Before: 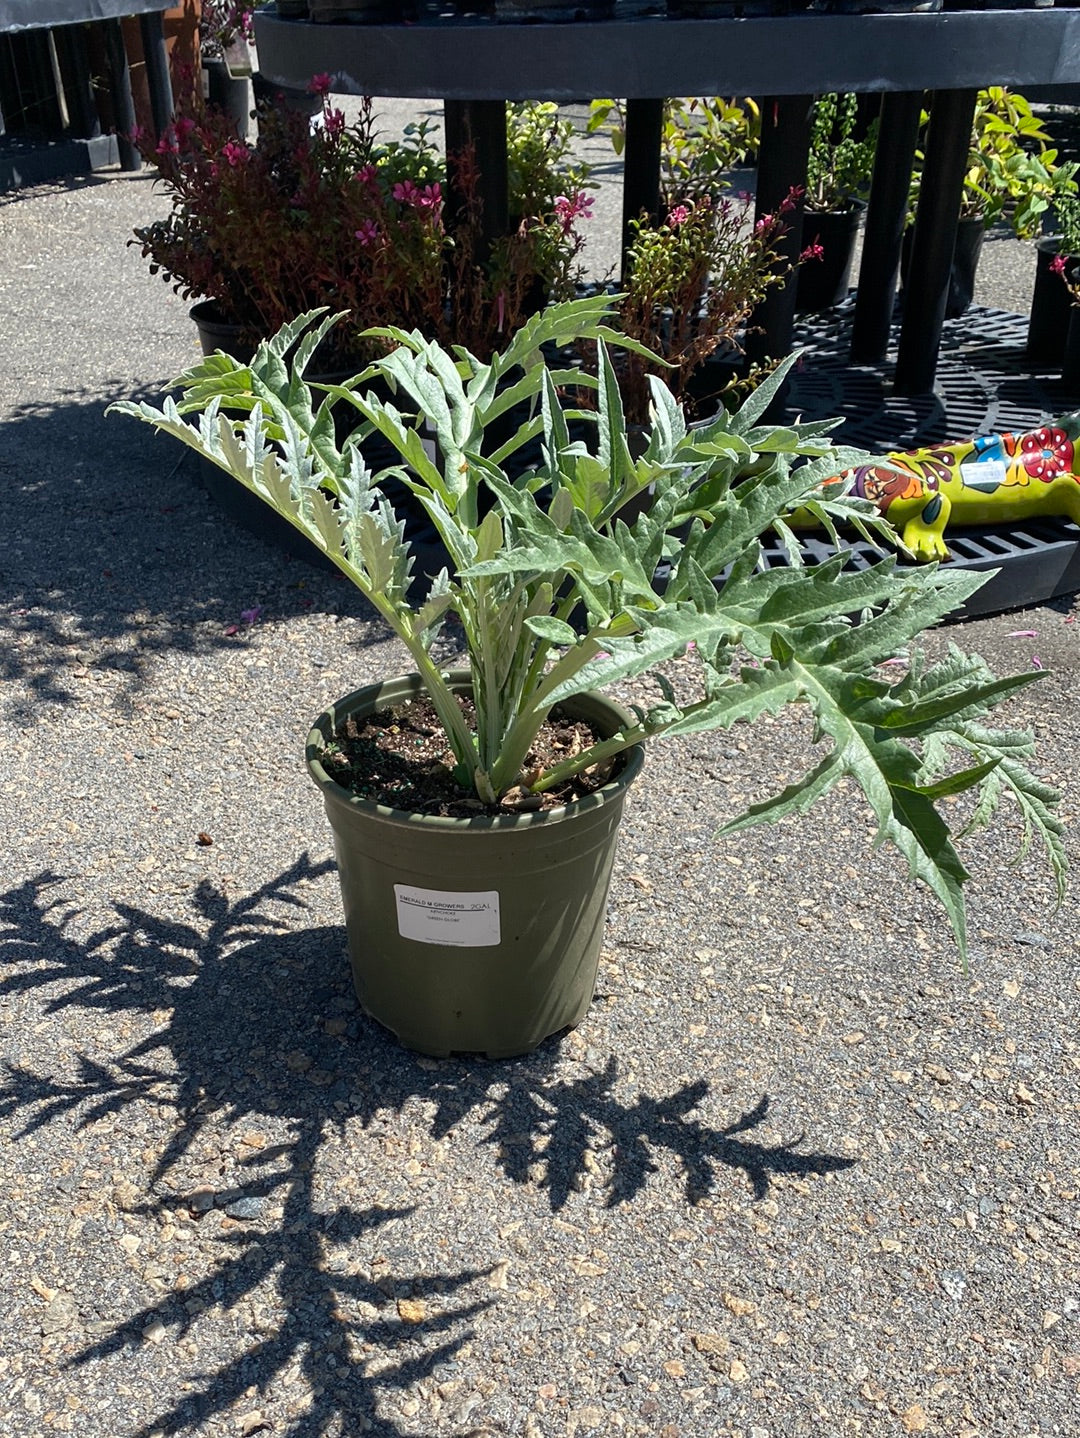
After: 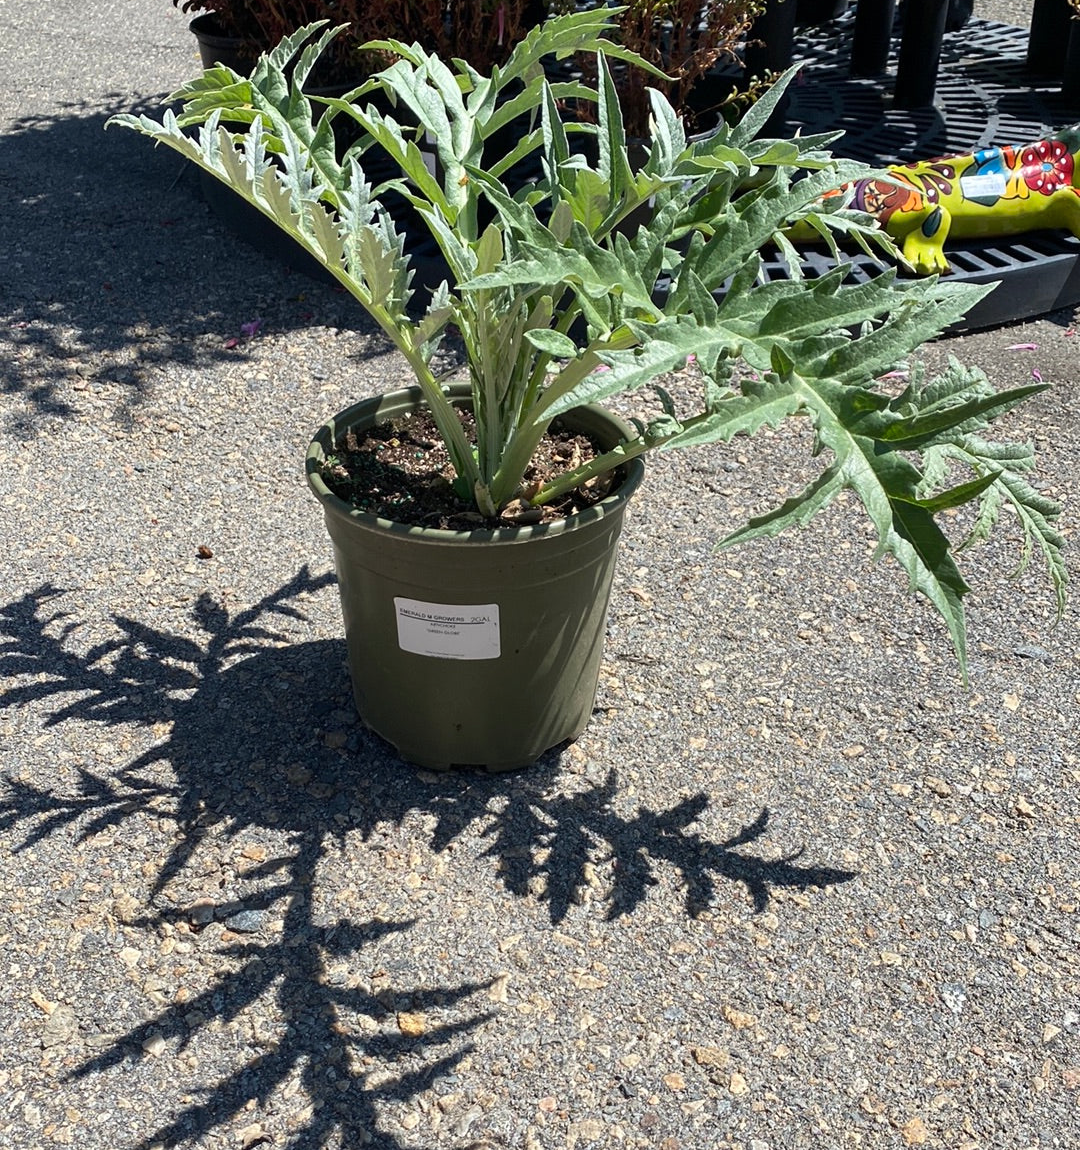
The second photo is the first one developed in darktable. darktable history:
tone curve: curves: ch0 [(0, 0) (0.265, 0.253) (0.732, 0.751) (1, 1)], color space Lab, linked channels, preserve colors none
crop and rotate: top 19.998%
